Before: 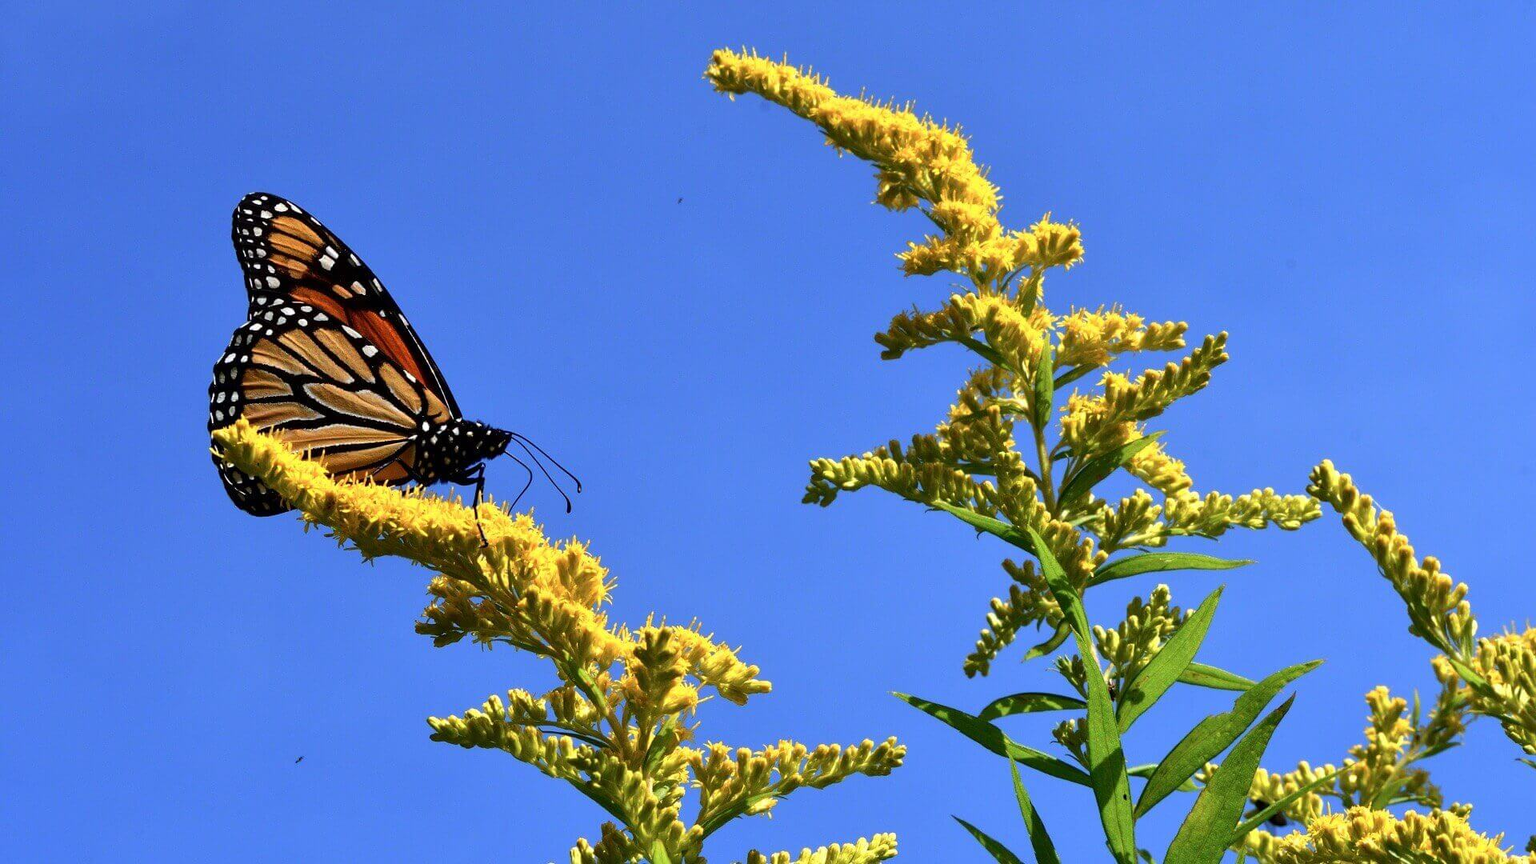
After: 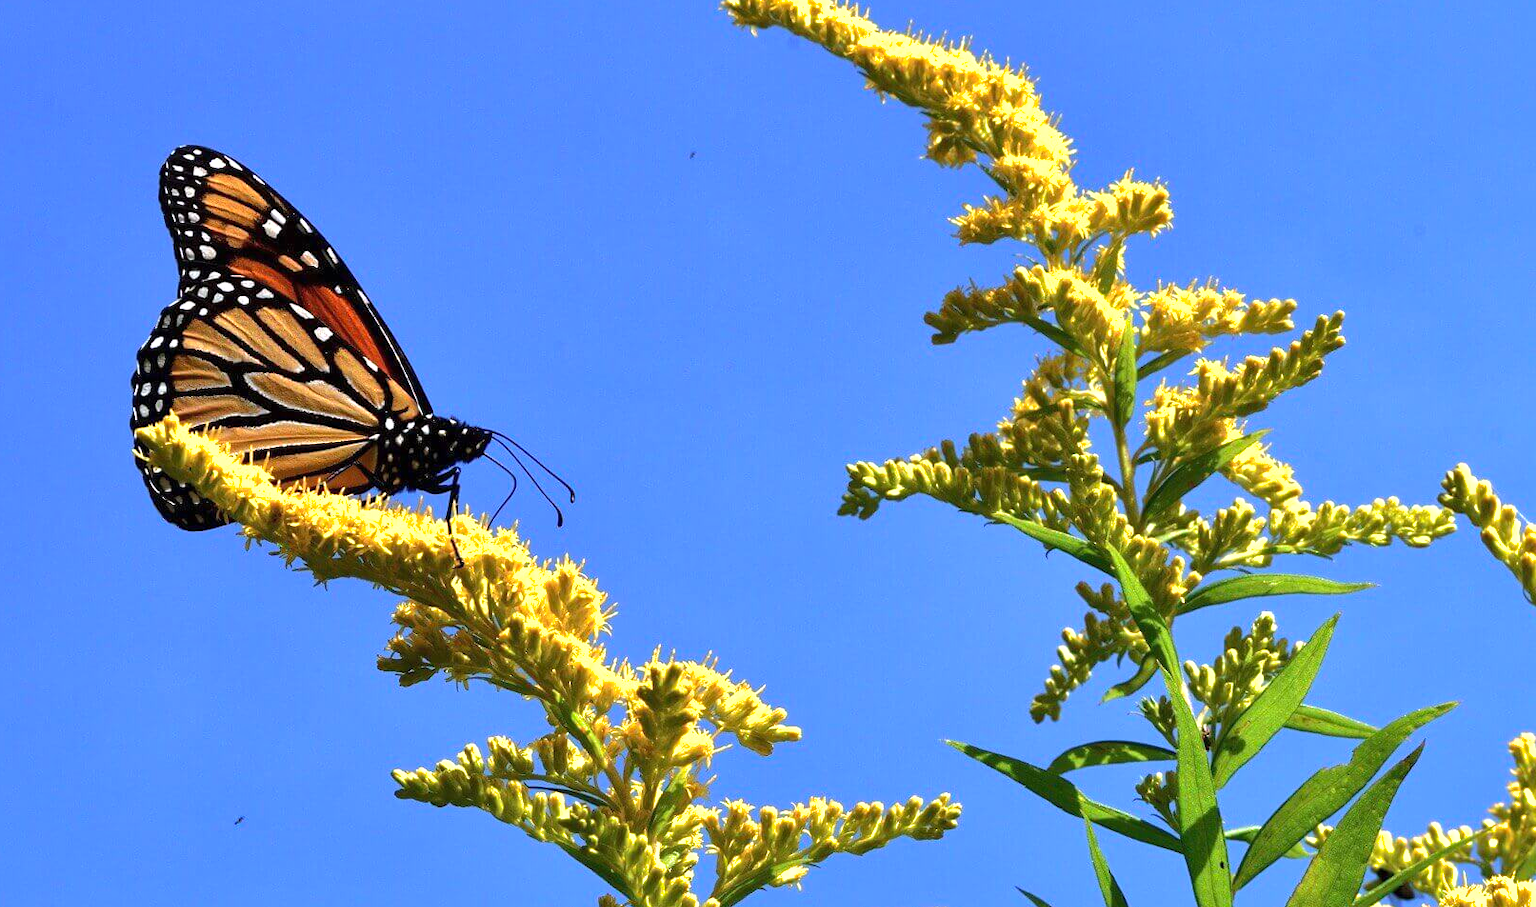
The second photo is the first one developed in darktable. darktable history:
exposure: exposure 0.574 EV, compensate highlight preservation false
white balance: red 1.004, blue 1.024
crop: left 6.446%, top 8.188%, right 9.538%, bottom 3.548%
shadows and highlights: shadows 30
